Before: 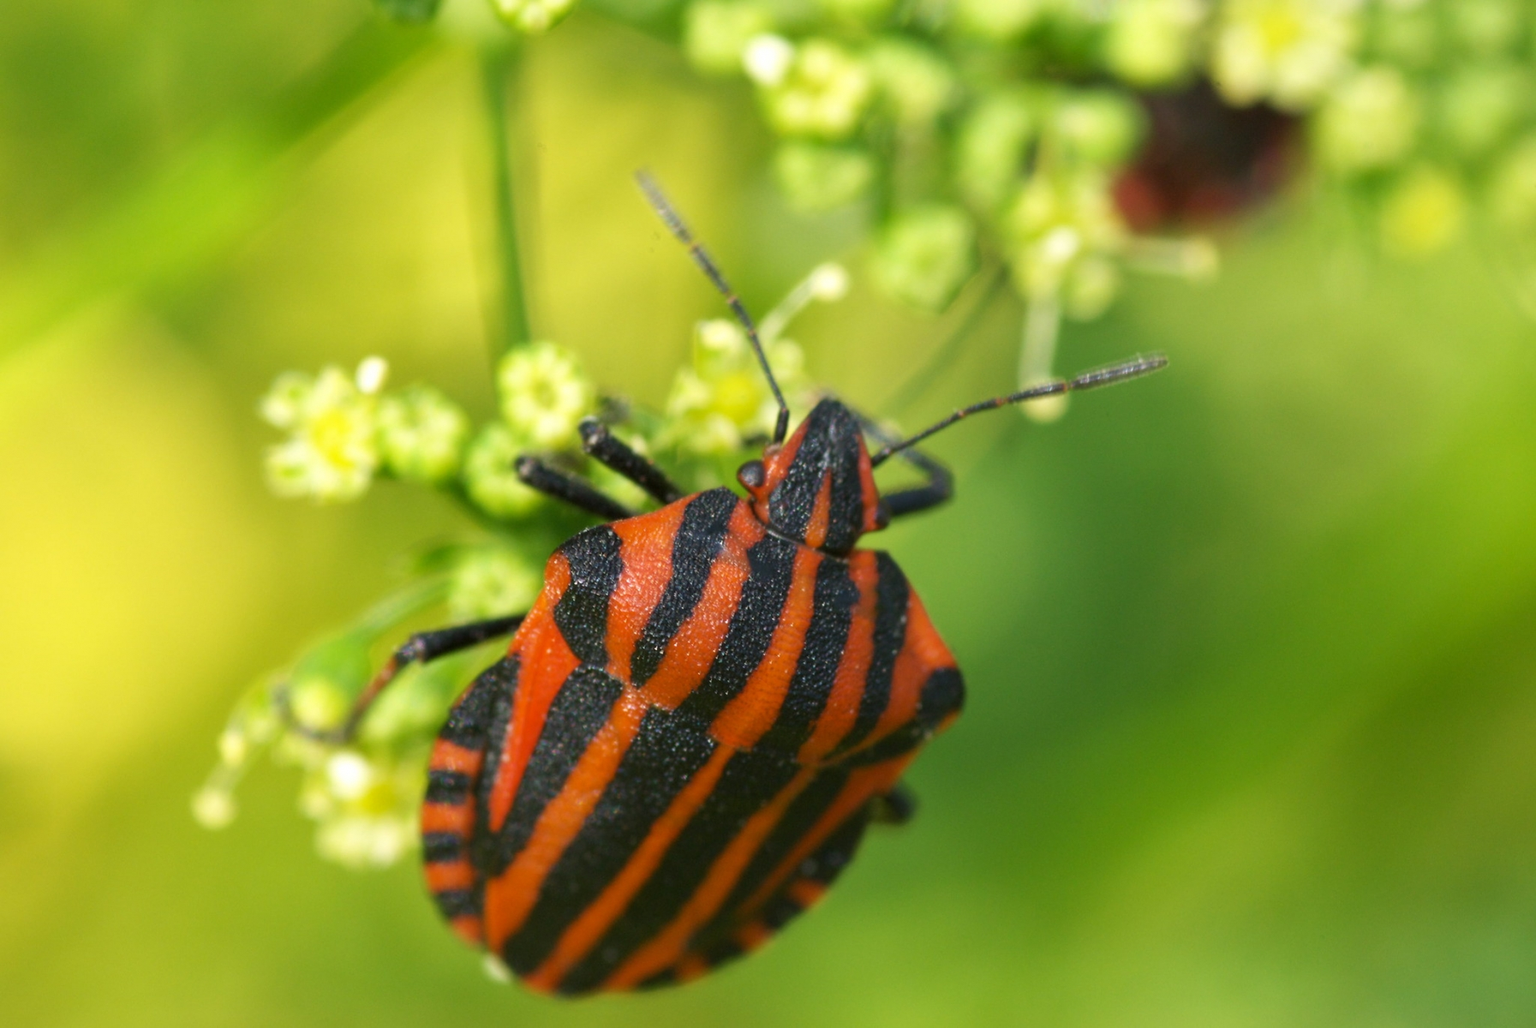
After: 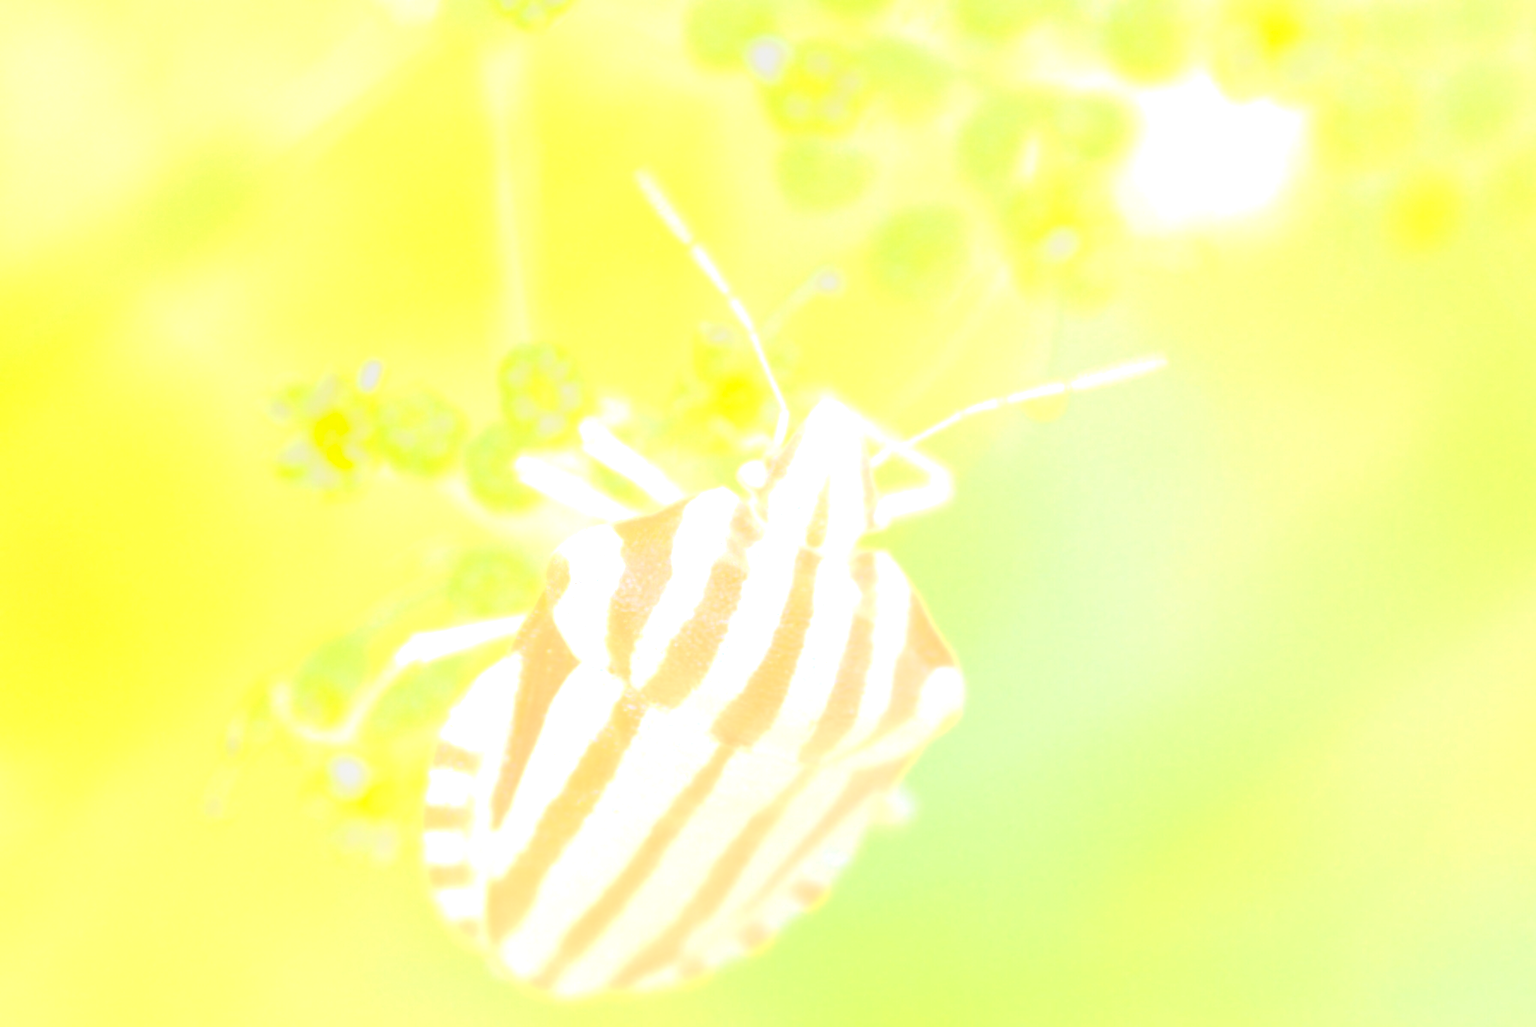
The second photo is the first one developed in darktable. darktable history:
exposure: black level correction 0.001, exposure 0.5 EV, compensate exposure bias true, compensate highlight preservation false
bloom: size 85%, threshold 5%, strength 85%
